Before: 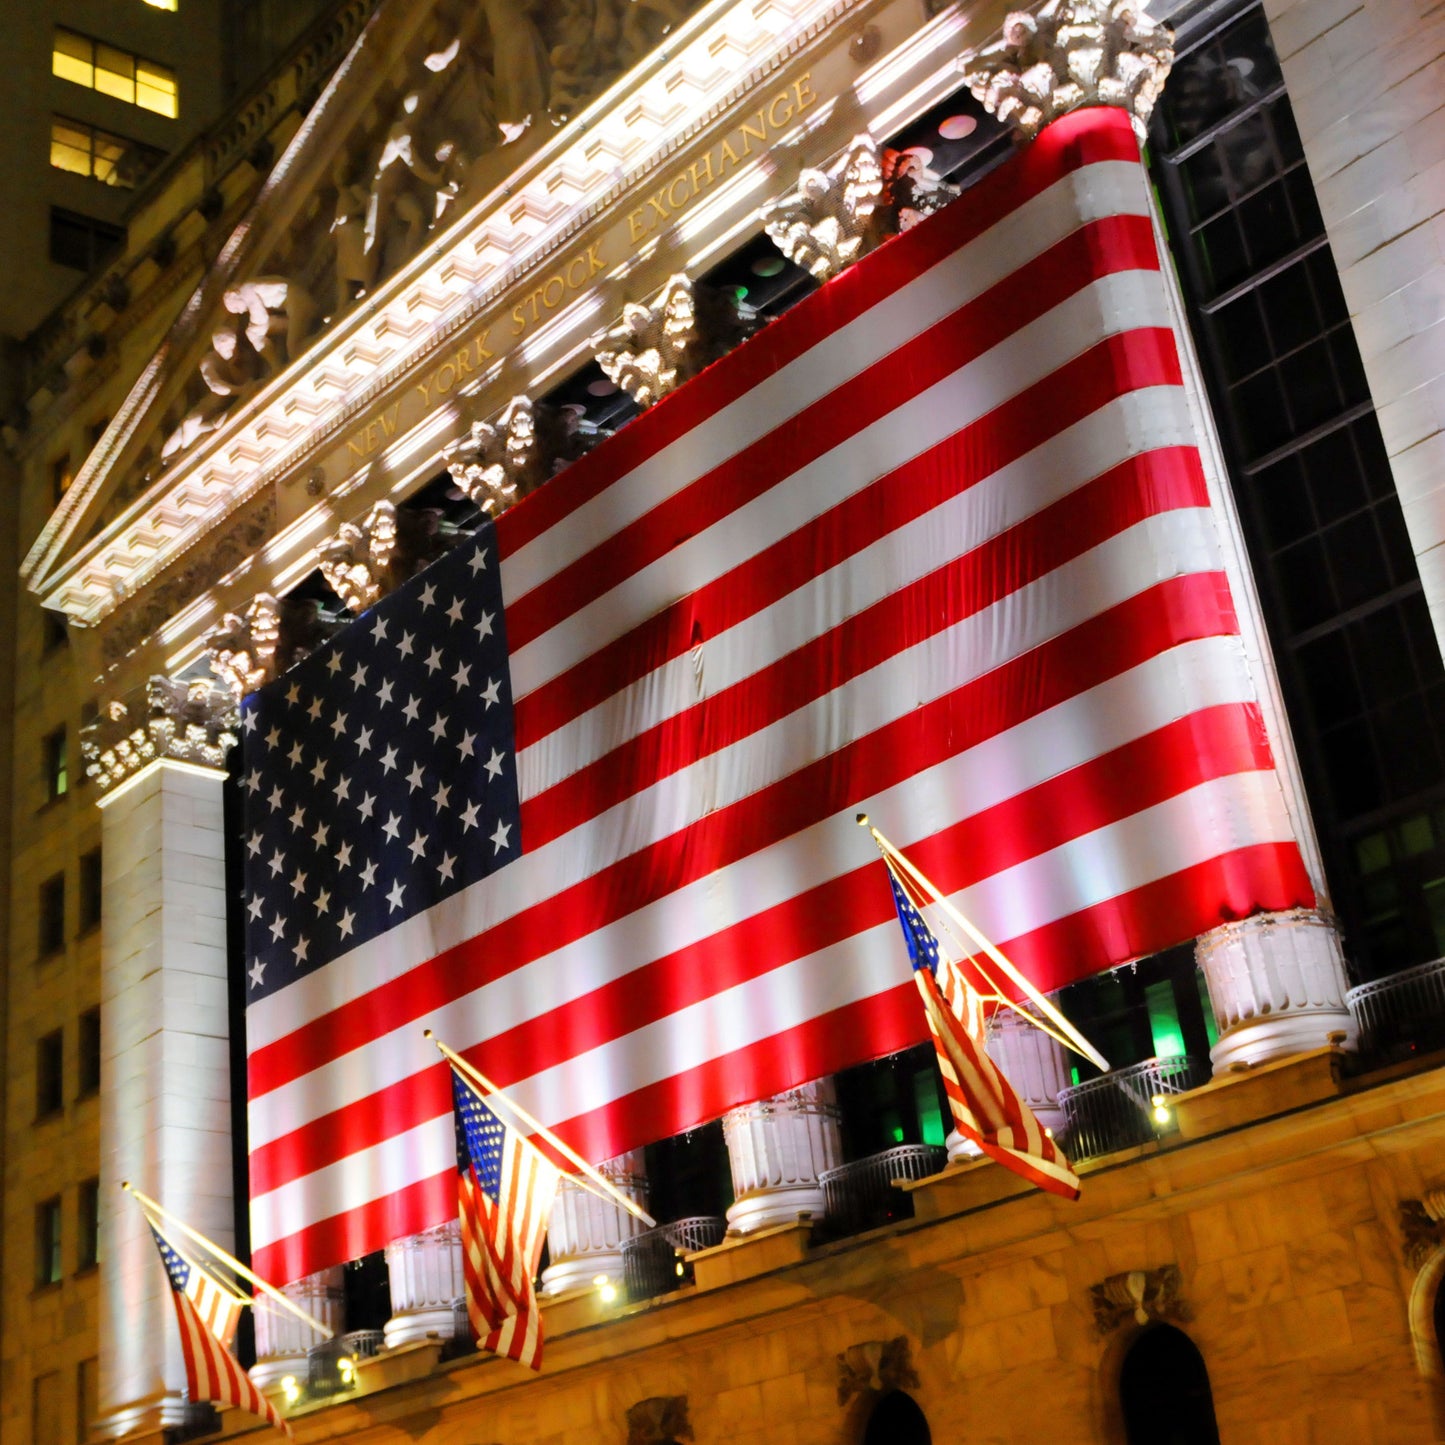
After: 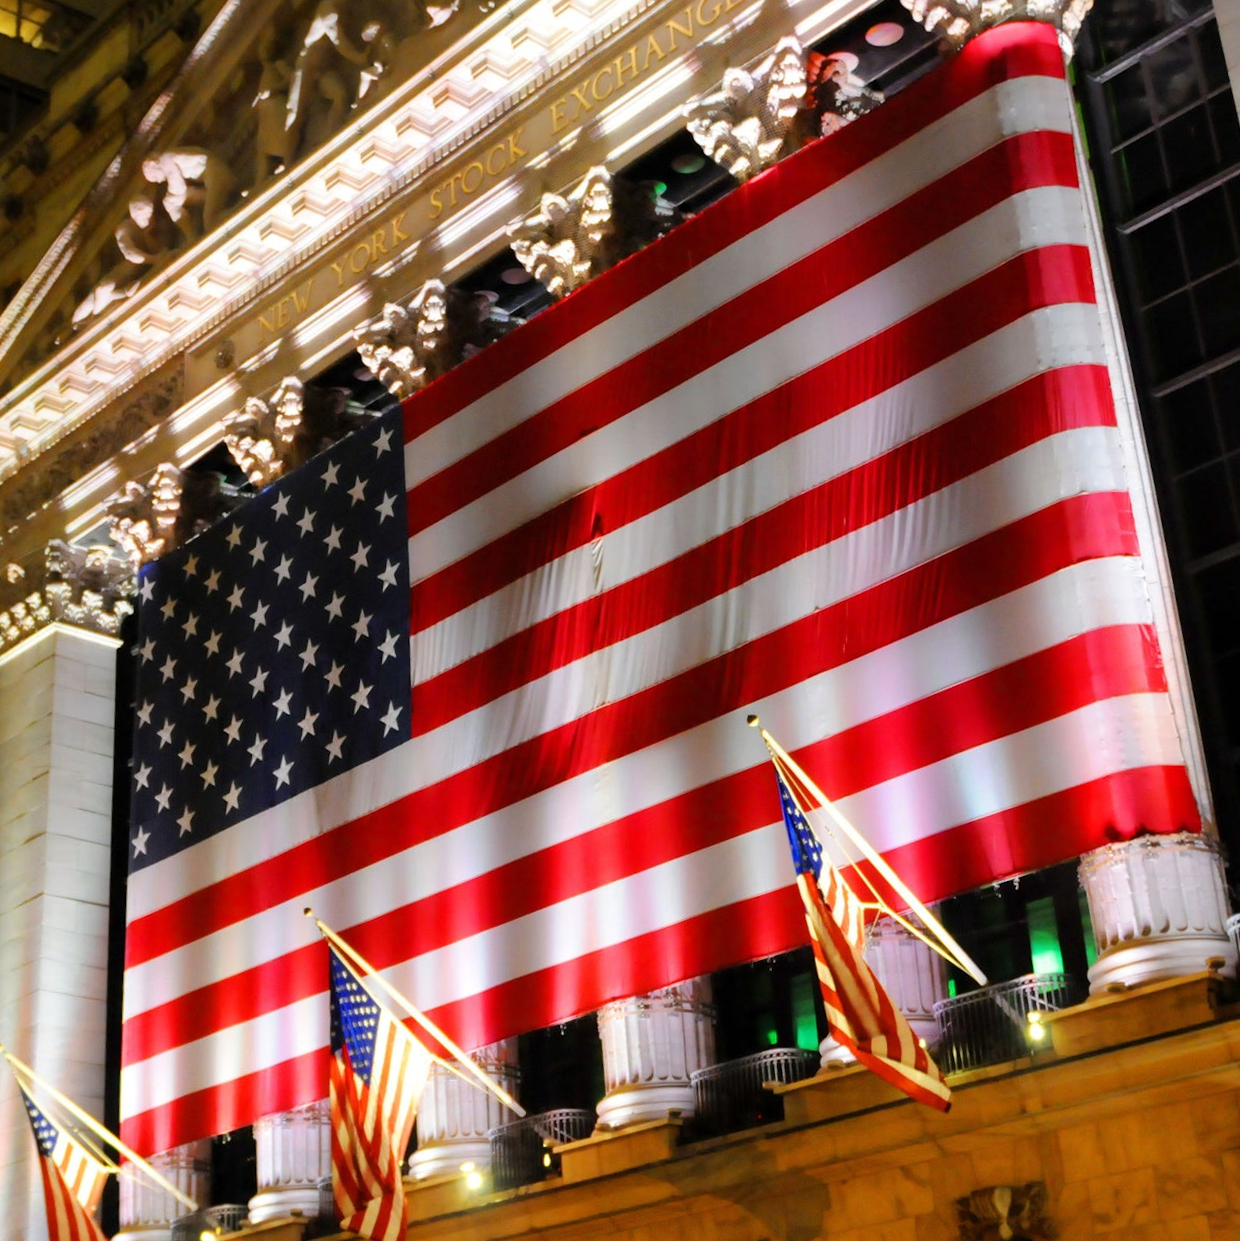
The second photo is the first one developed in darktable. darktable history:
crop and rotate: angle -3.01°, left 5.076%, top 5.206%, right 4.709%, bottom 4.453%
